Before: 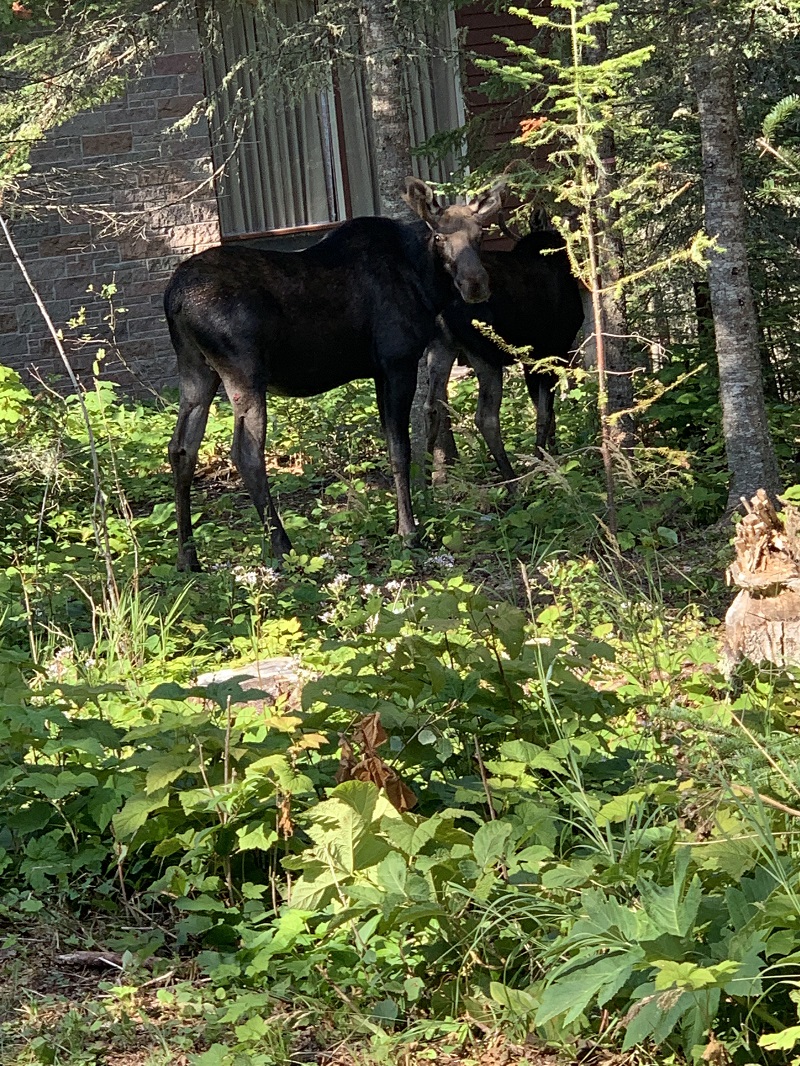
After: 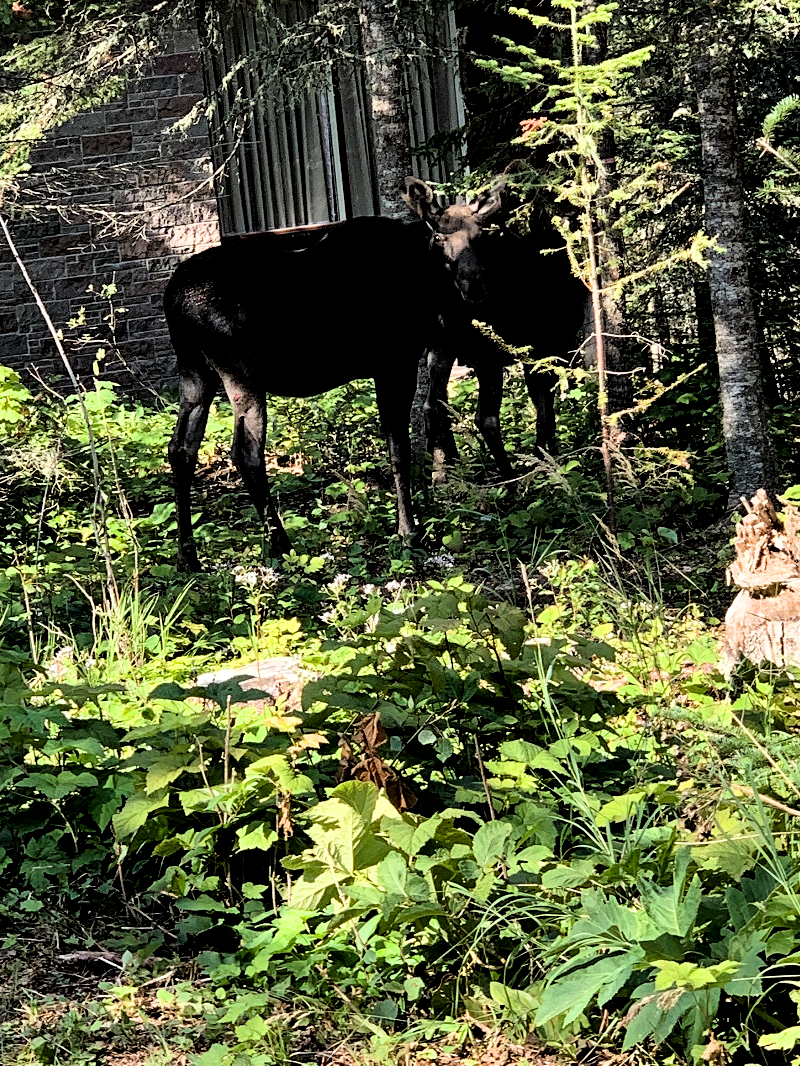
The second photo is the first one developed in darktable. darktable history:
filmic rgb: black relative exposure -4 EV, white relative exposure 3 EV, hardness 3.02, contrast 1.4
tone equalizer: -8 EV -0.417 EV, -7 EV -0.389 EV, -6 EV -0.333 EV, -5 EV -0.222 EV, -3 EV 0.222 EV, -2 EV 0.333 EV, -1 EV 0.389 EV, +0 EV 0.417 EV, edges refinement/feathering 500, mask exposure compensation -1.57 EV, preserve details no
local contrast: mode bilateral grid, contrast 20, coarseness 50, detail 141%, midtone range 0.2
